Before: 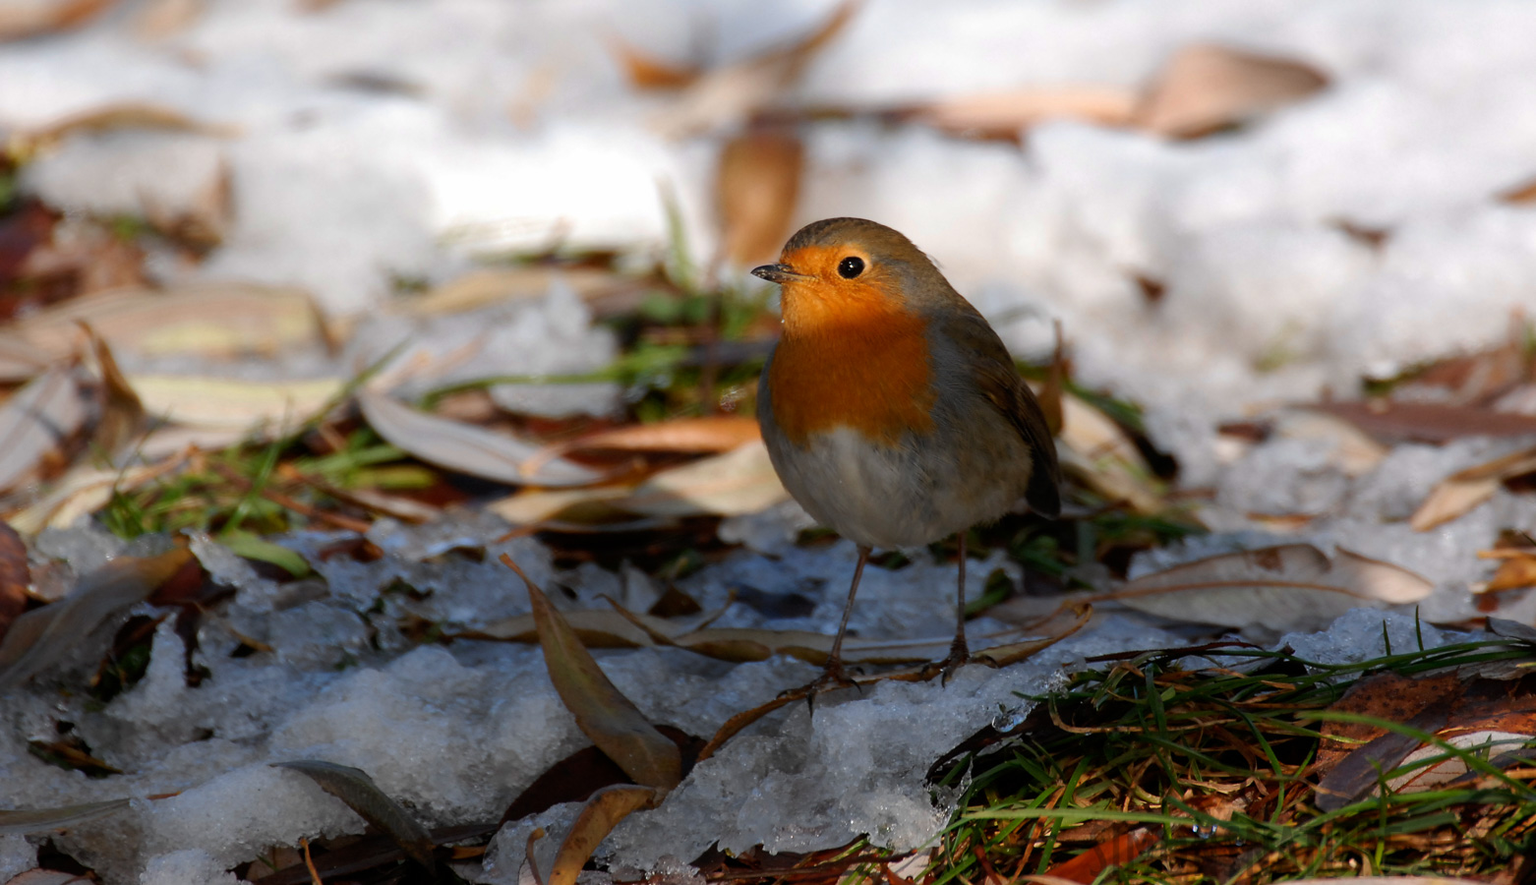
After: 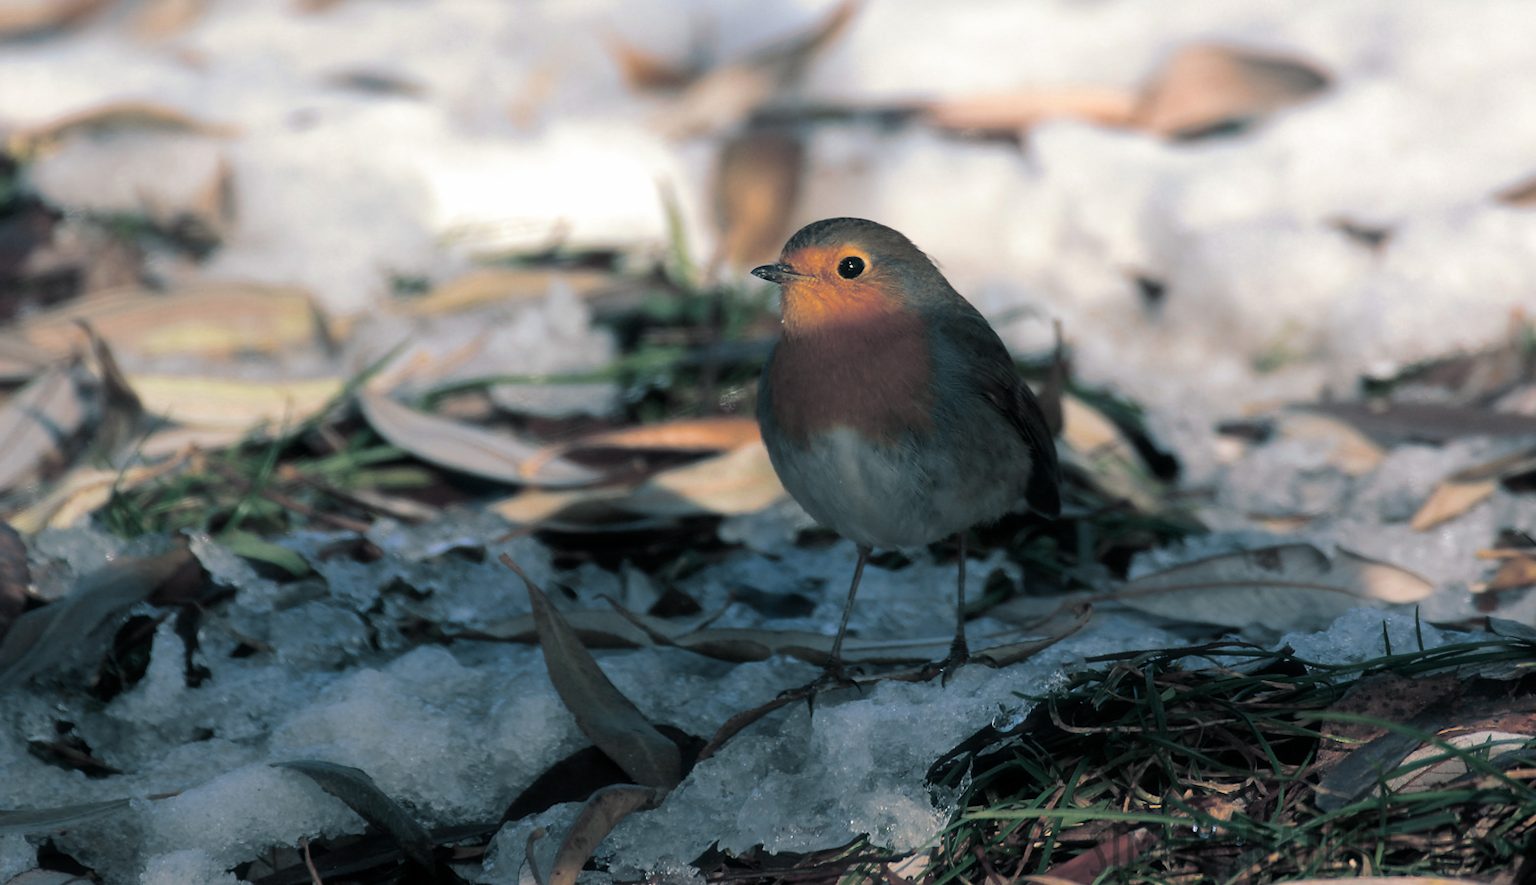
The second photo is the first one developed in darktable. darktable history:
split-toning: shadows › hue 205.2°, shadows › saturation 0.43, highlights › hue 54°, highlights › saturation 0.54
haze removal: strength -0.05
